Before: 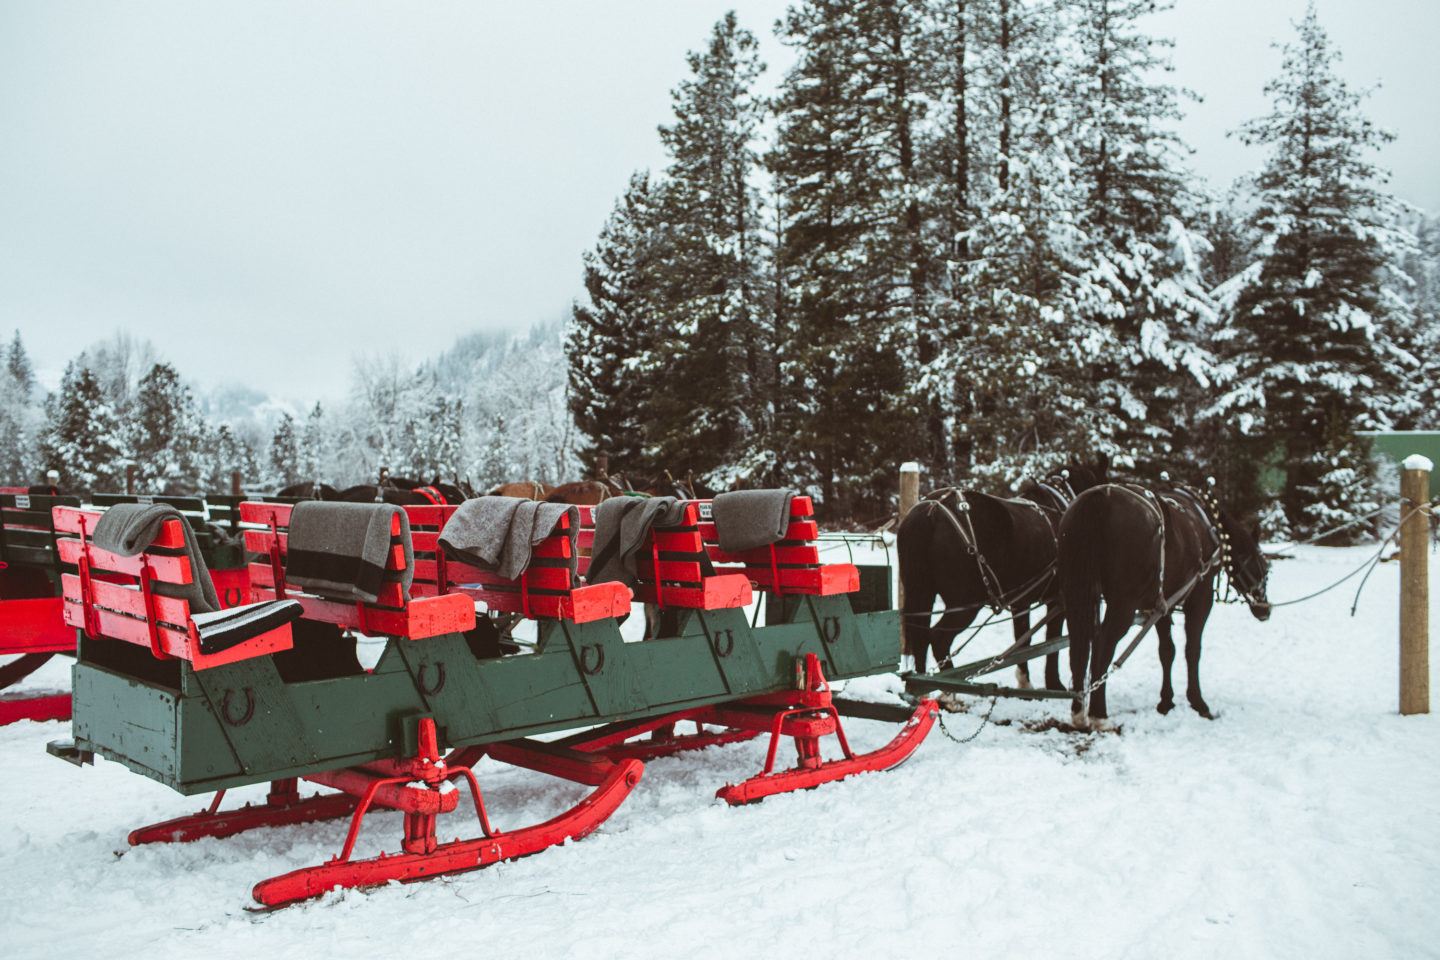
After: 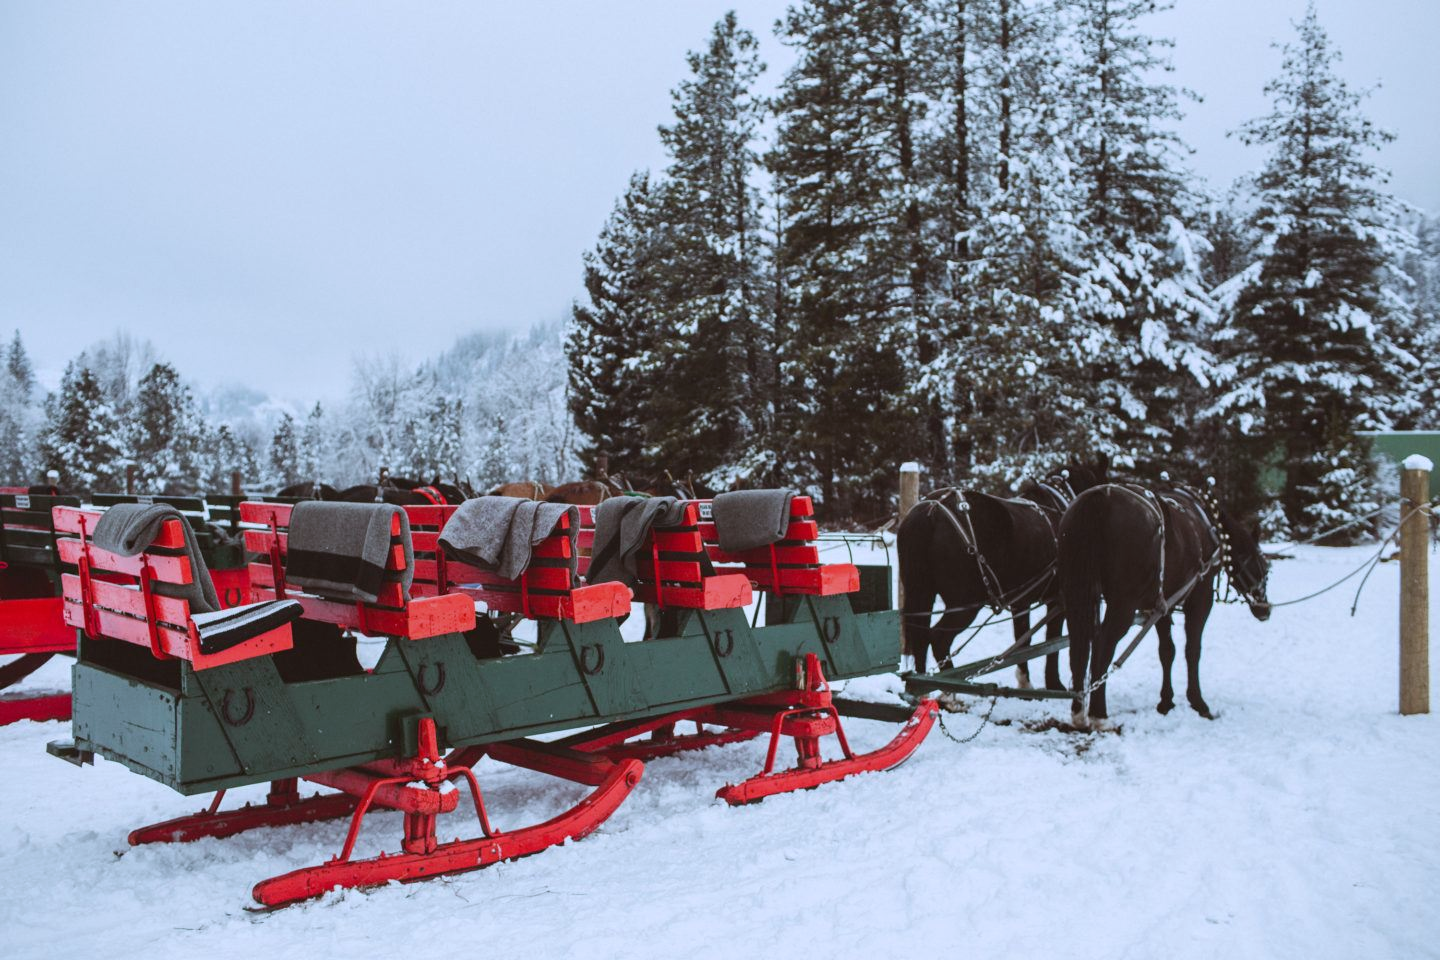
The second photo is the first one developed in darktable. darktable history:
exposure: exposure -0.242 EV, compensate highlight preservation false
white balance: red 0.967, blue 1.119, emerald 0.756
tone equalizer: on, module defaults
